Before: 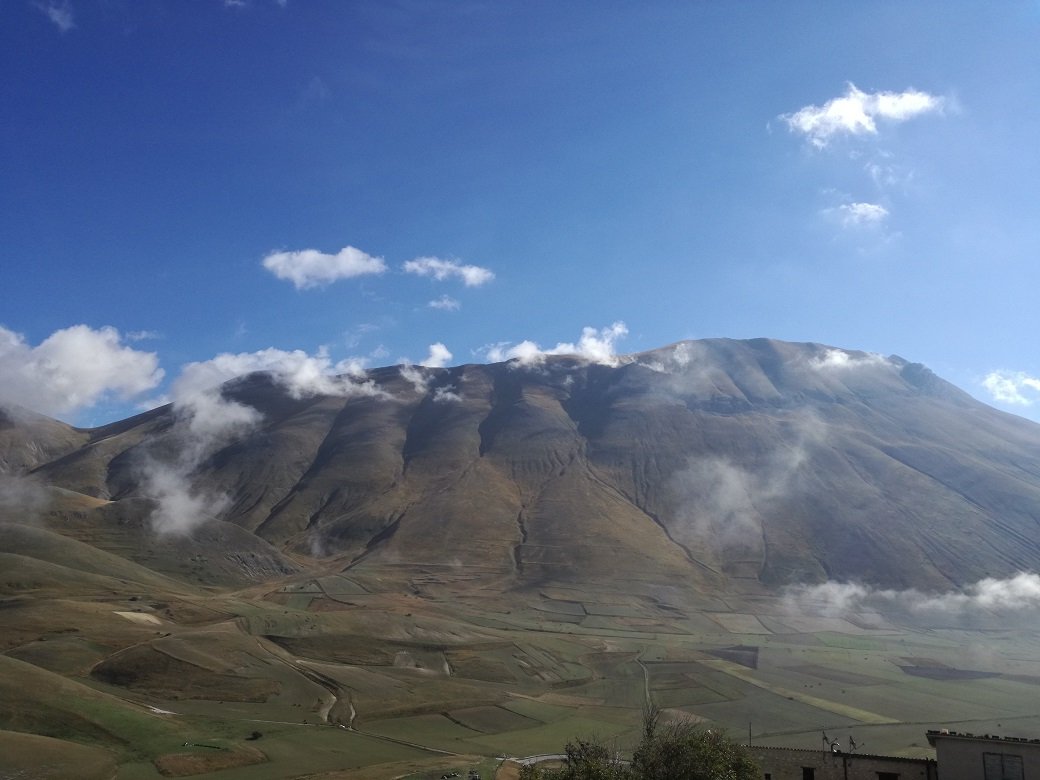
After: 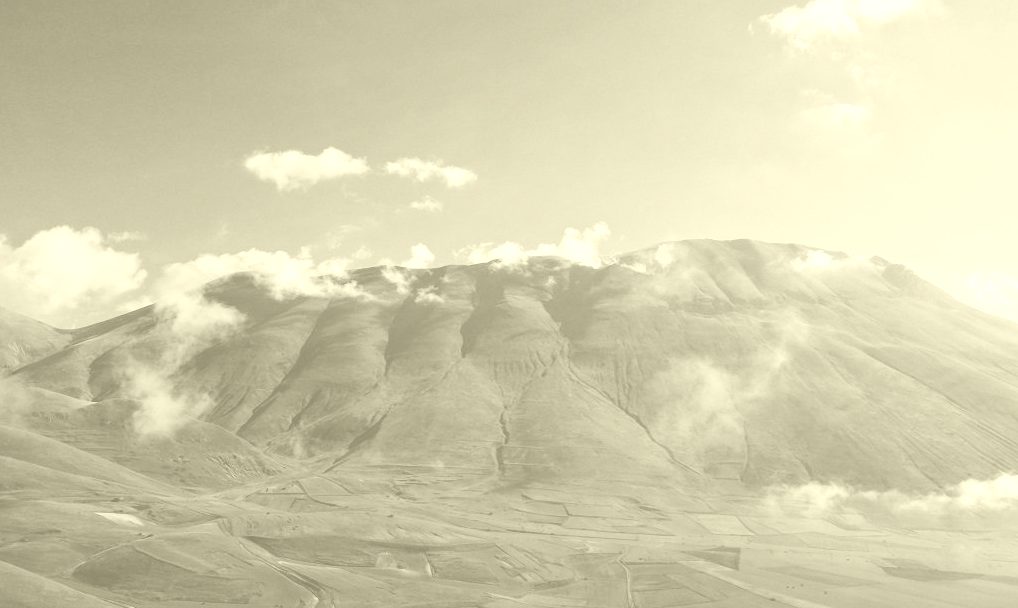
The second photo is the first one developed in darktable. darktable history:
haze removal: compatibility mode true, adaptive false
white balance: red 1.188, blue 1.11
crop and rotate: left 1.814%, top 12.818%, right 0.25%, bottom 9.225%
local contrast: highlights 100%, shadows 100%, detail 120%, midtone range 0.2
tone curve: curves: ch0 [(0, 0.011) (0.053, 0.026) (0.174, 0.115) (0.398, 0.444) (0.673, 0.775) (0.829, 0.906) (0.991, 0.981)]; ch1 [(0, 0) (0.276, 0.206) (0.409, 0.383) (0.473, 0.458) (0.492, 0.501) (0.512, 0.513) (0.54, 0.543) (0.585, 0.617) (0.659, 0.686) (0.78, 0.8) (1, 1)]; ch2 [(0, 0) (0.438, 0.449) (0.473, 0.469) (0.503, 0.5) (0.523, 0.534) (0.562, 0.594) (0.612, 0.635) (0.695, 0.713) (1, 1)], color space Lab, independent channels, preserve colors none
tone equalizer: on, module defaults
colorize: hue 43.2°, saturation 40%, version 1
color balance rgb: linear chroma grading › global chroma 15%, perceptual saturation grading › global saturation 30%
